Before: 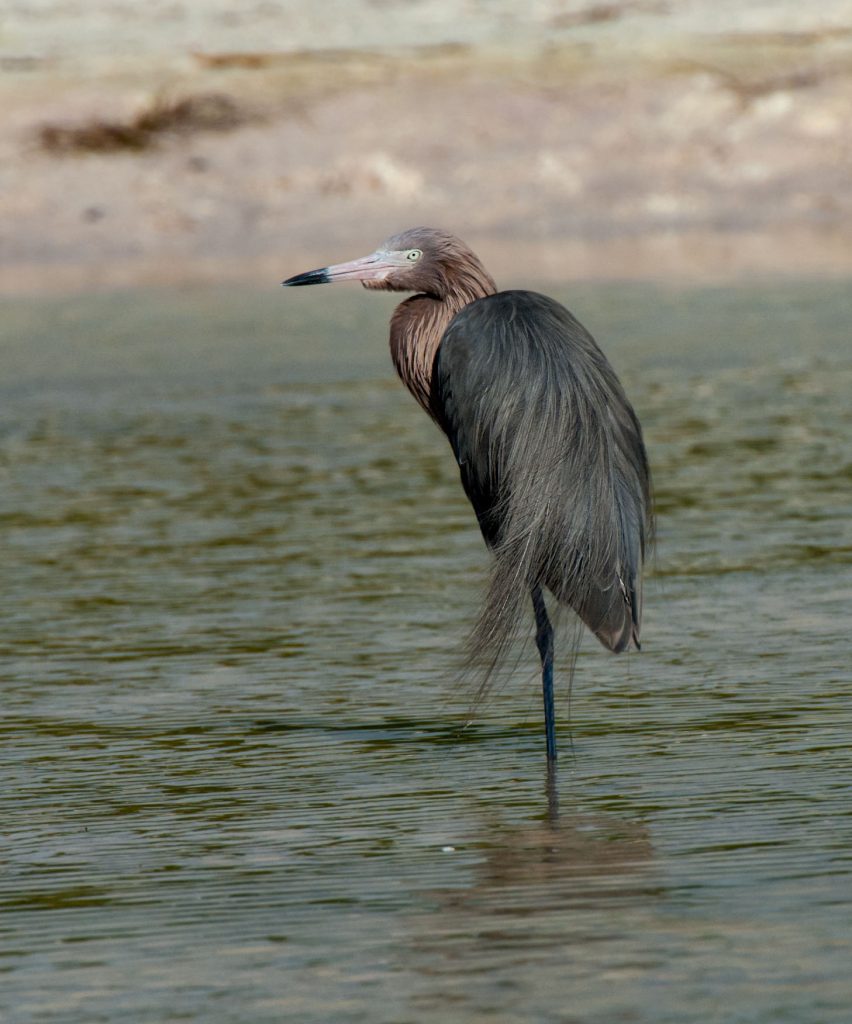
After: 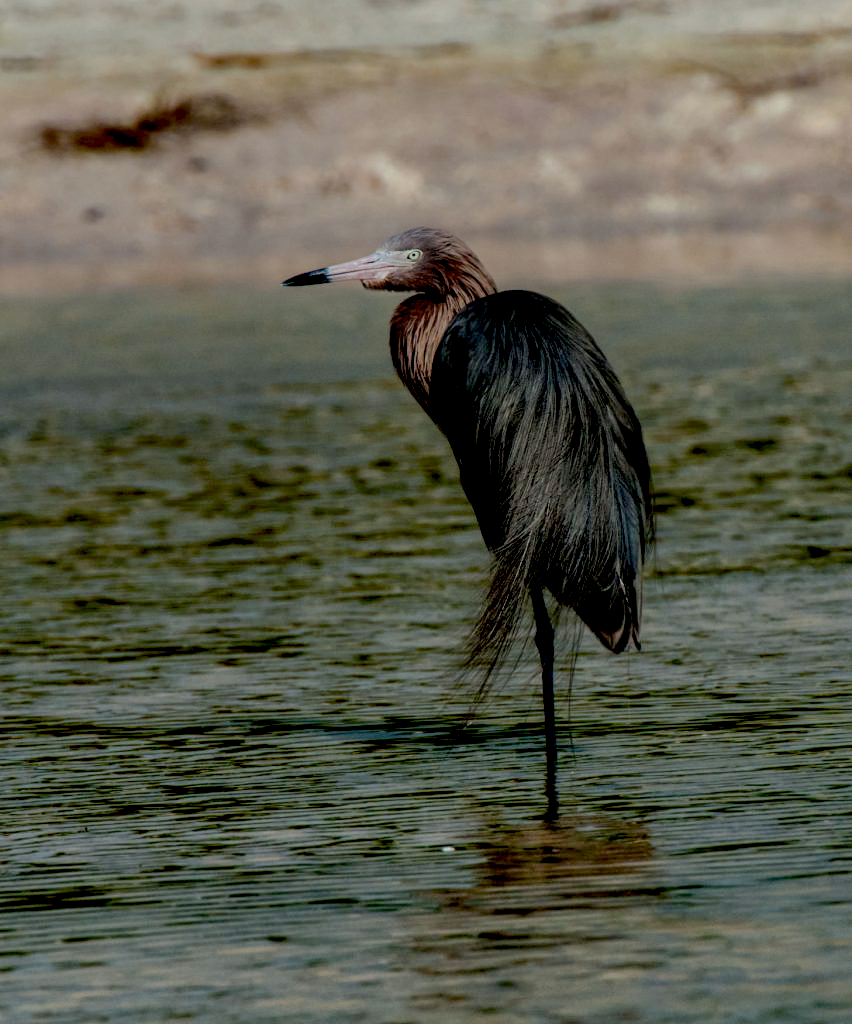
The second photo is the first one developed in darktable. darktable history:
exposure: black level correction 0.056, compensate highlight preservation false
local contrast: on, module defaults
graduated density: on, module defaults
